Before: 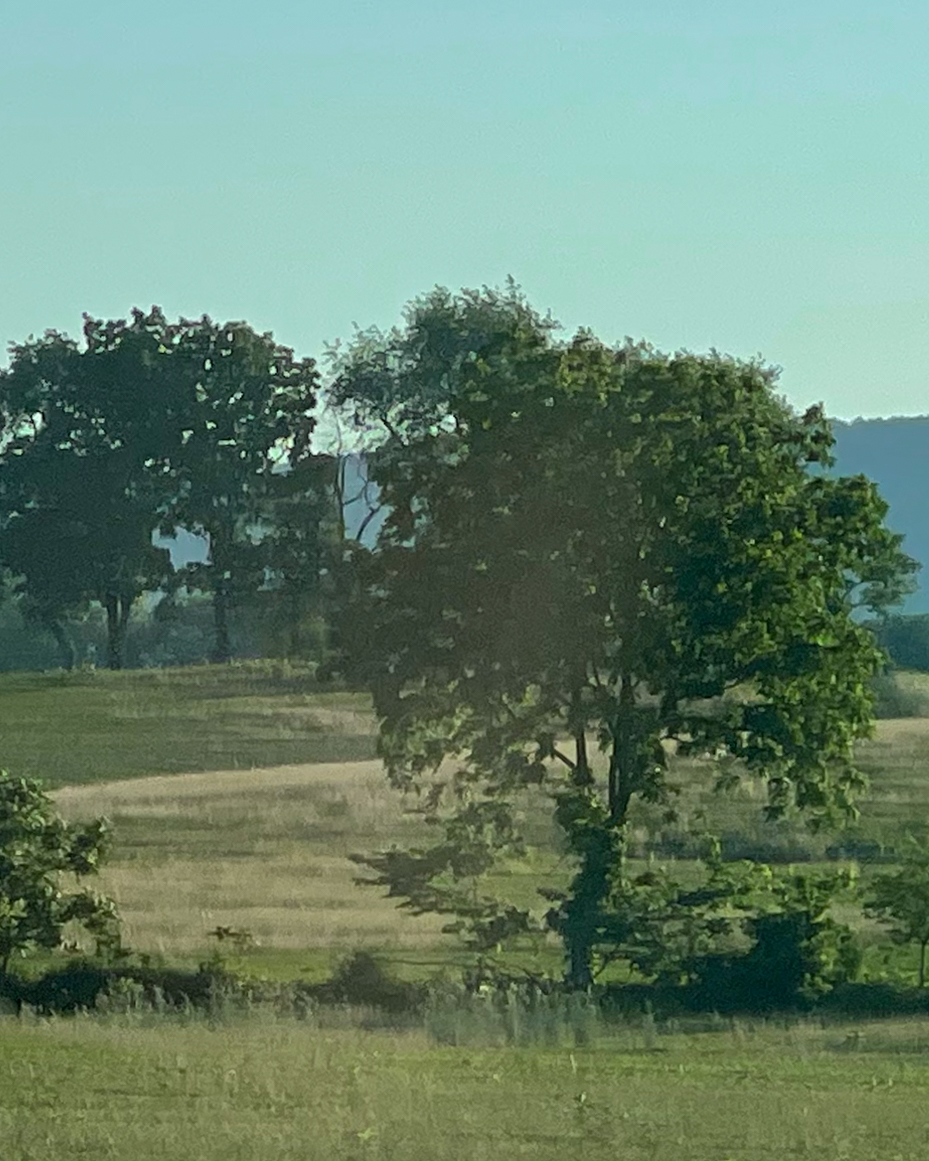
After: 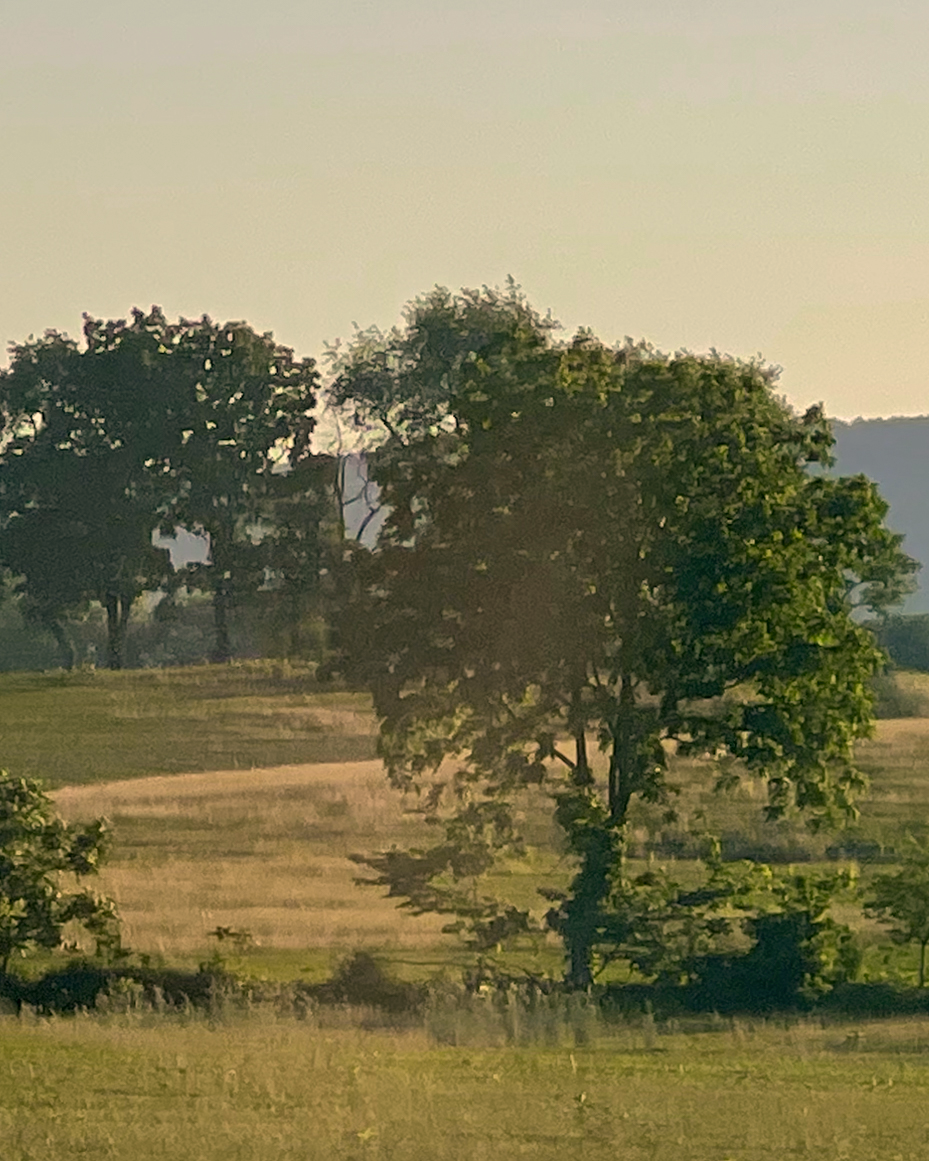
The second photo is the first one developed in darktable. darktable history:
exposure: black level correction 0.001, compensate highlight preservation false
color correction: highlights a* 21.96, highlights b* 22.06
